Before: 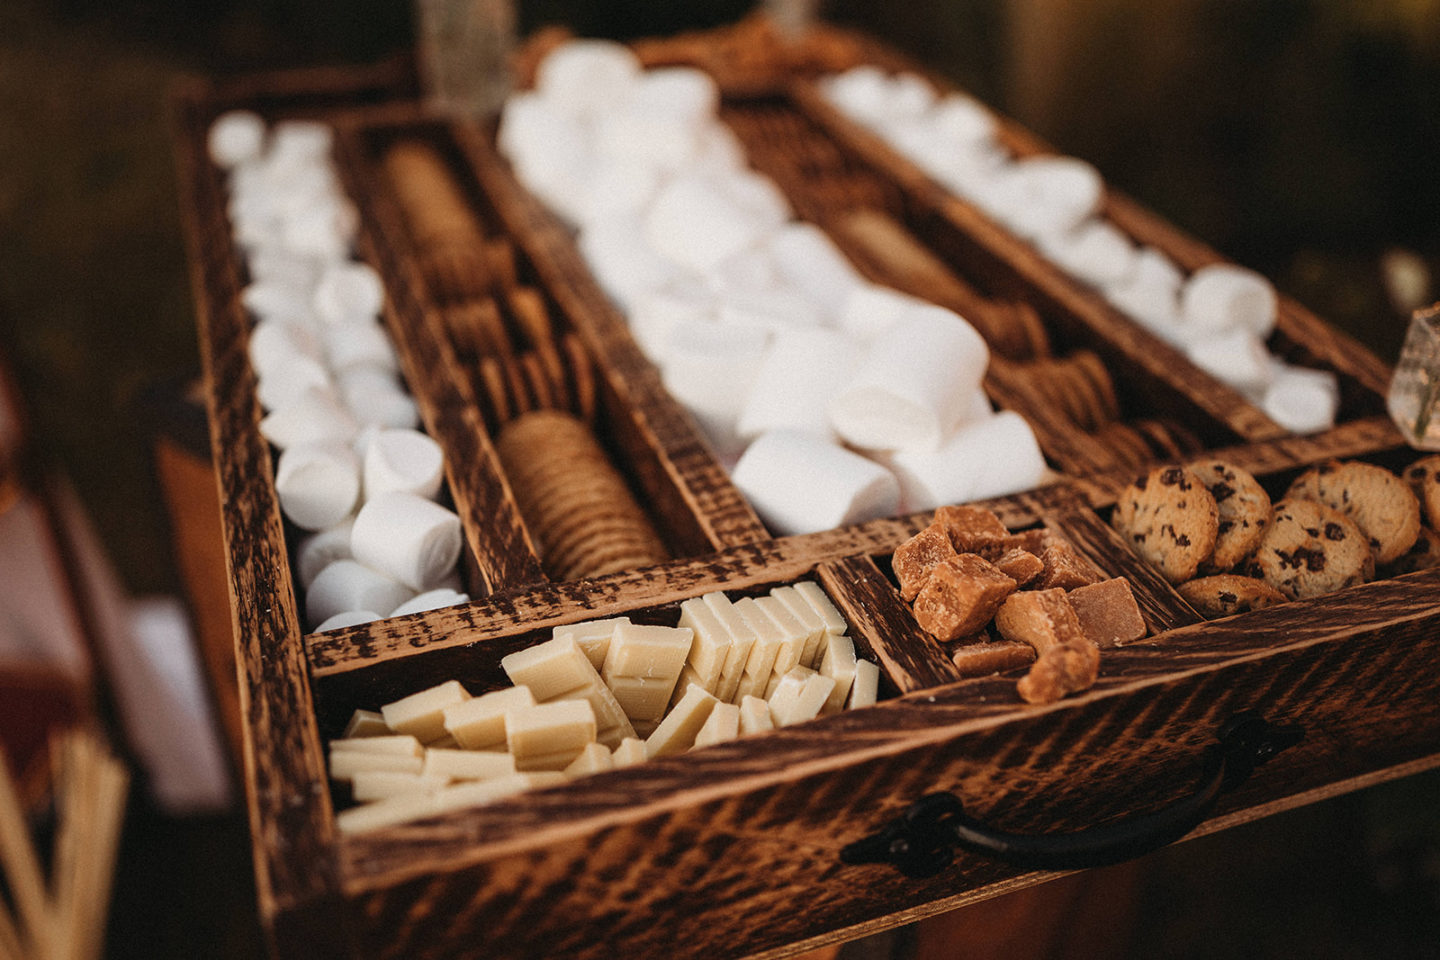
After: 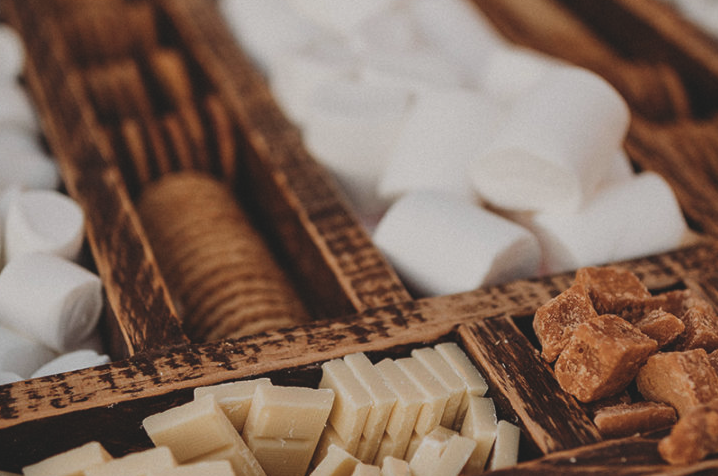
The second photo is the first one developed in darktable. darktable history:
exposure: black level correction -0.015, exposure -0.533 EV, compensate highlight preservation false
crop: left 24.98%, top 24.928%, right 25.138%, bottom 25.456%
